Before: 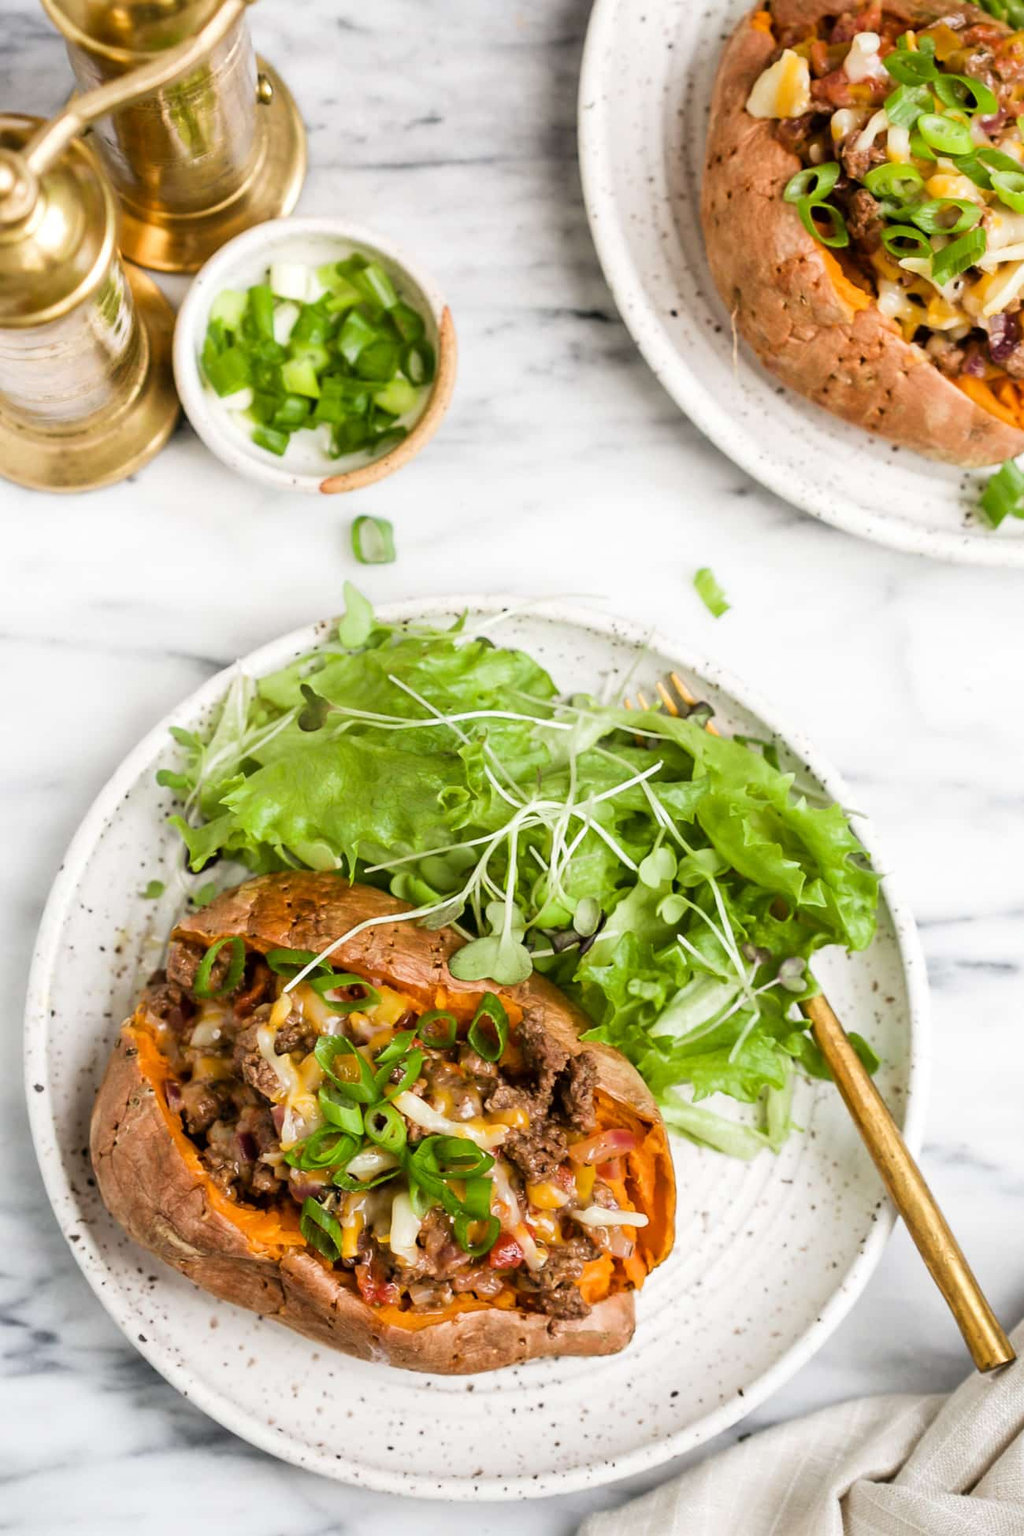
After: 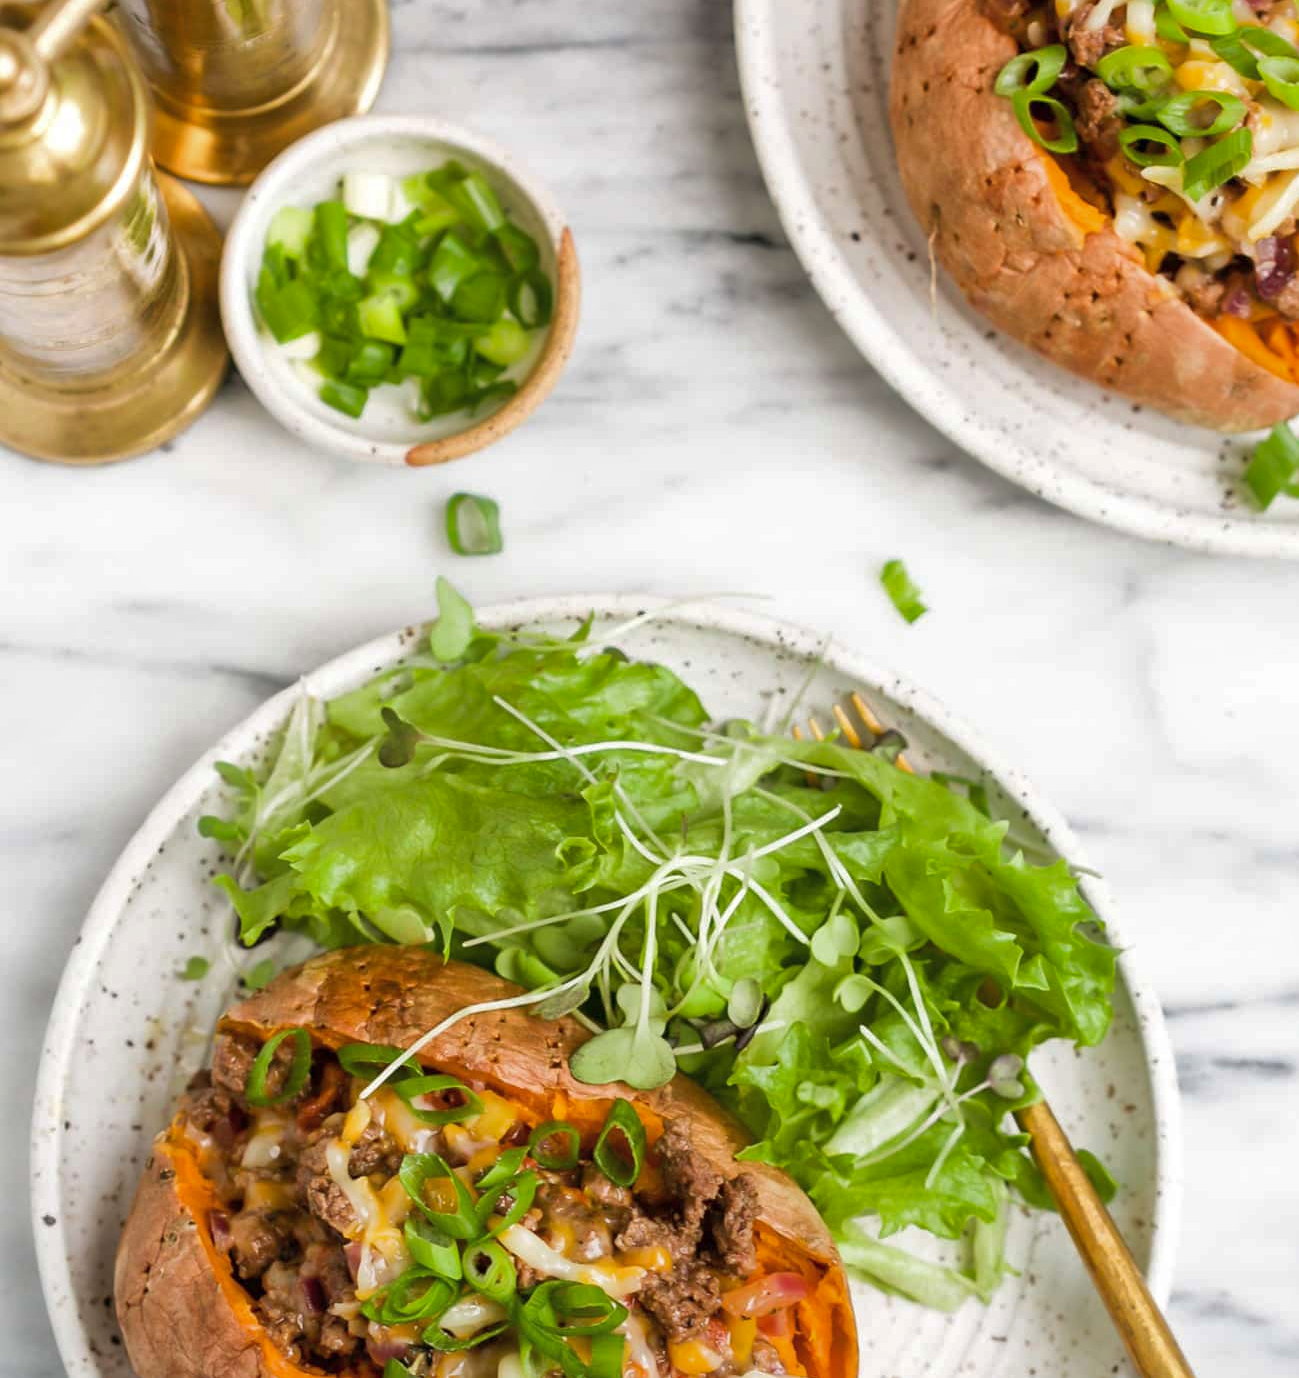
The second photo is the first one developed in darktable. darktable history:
shadows and highlights: on, module defaults
crop and rotate: top 8.293%, bottom 20.996%
